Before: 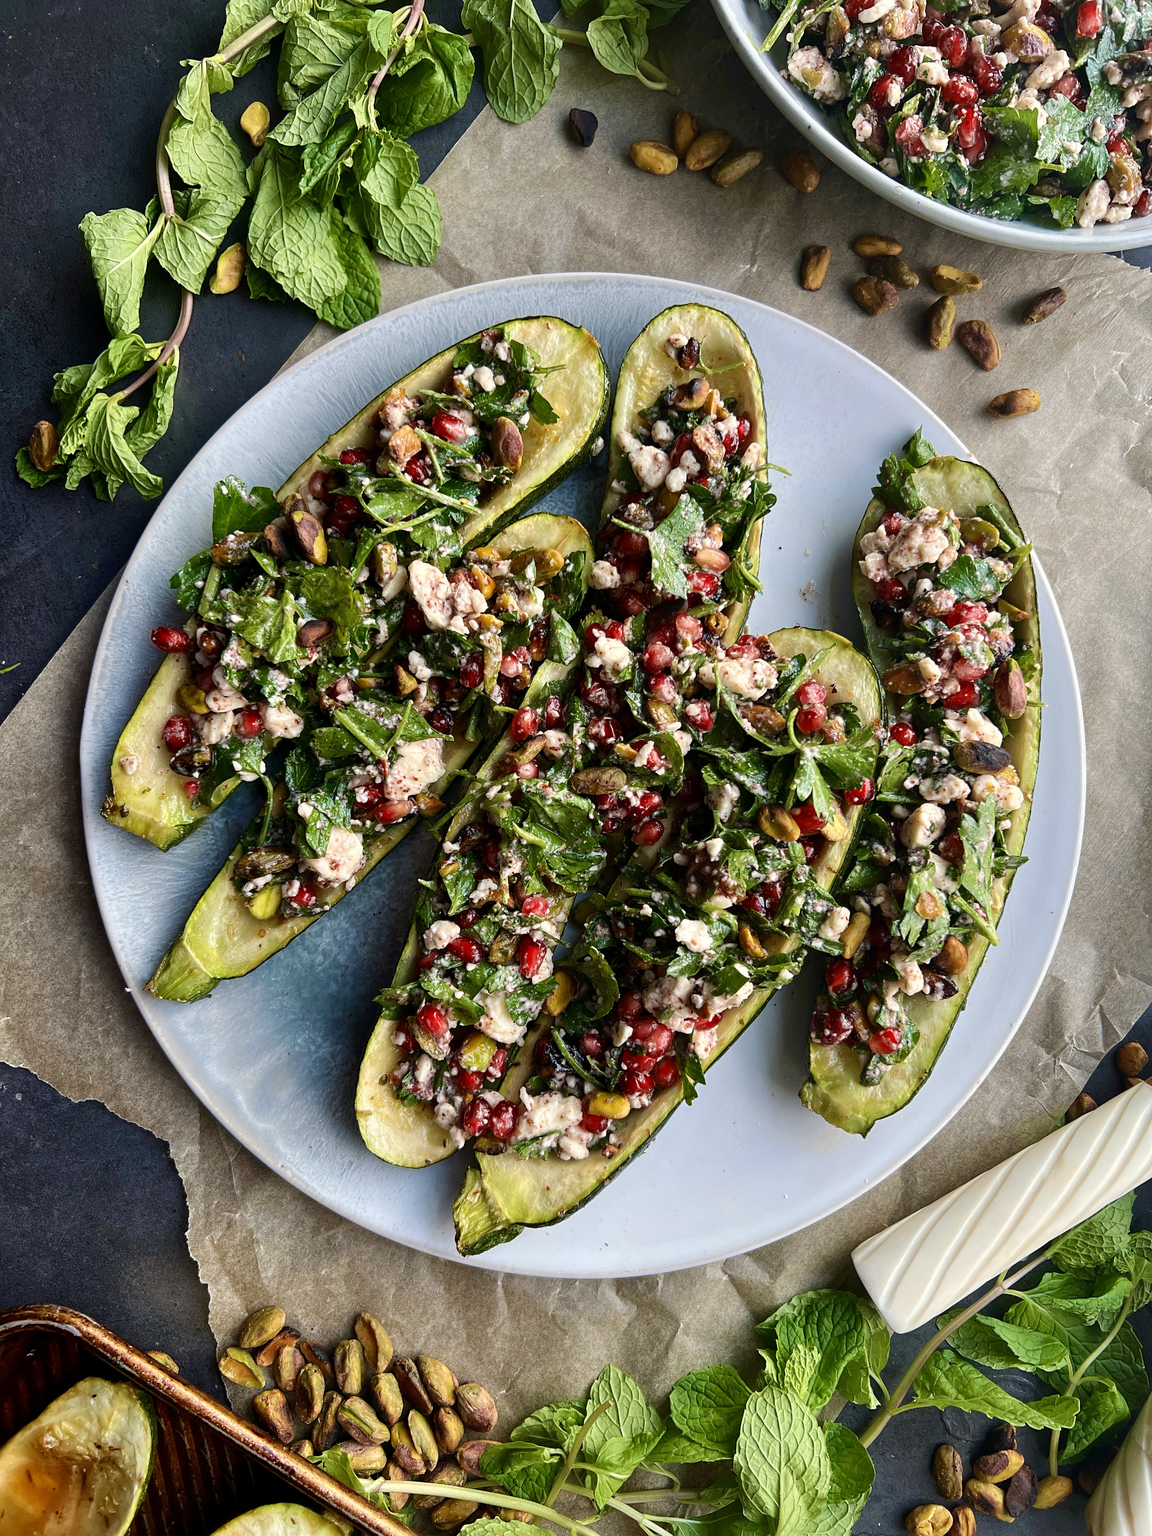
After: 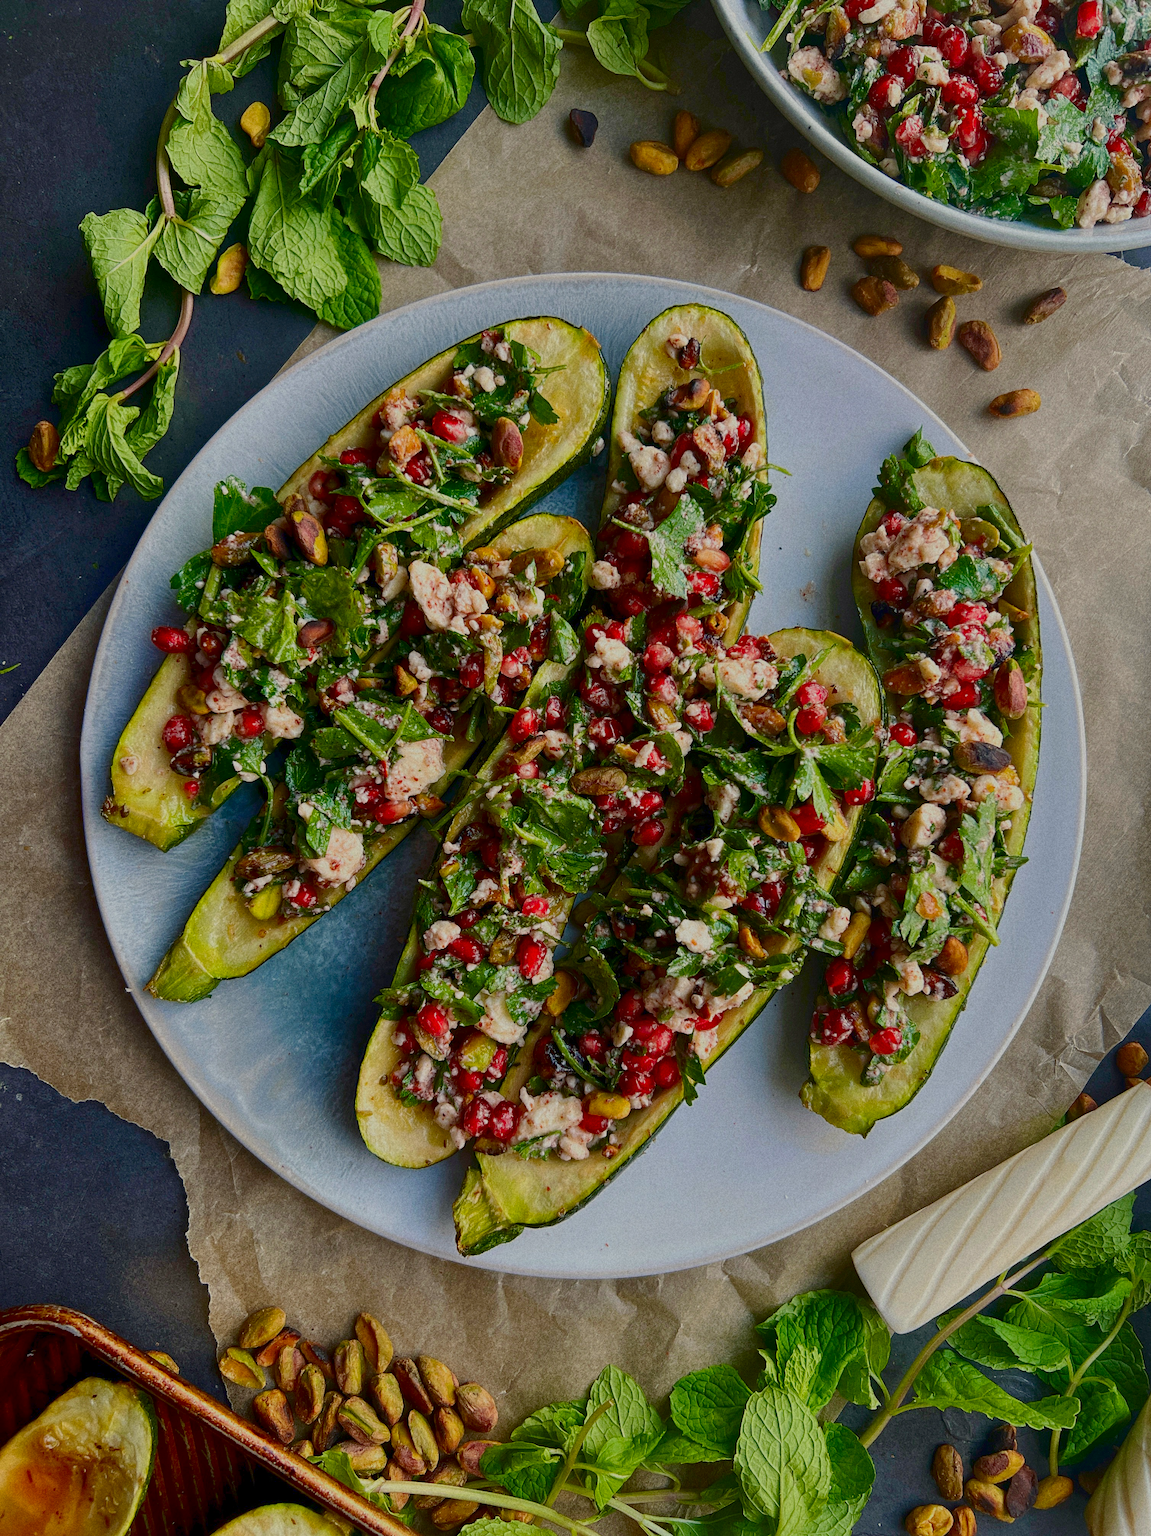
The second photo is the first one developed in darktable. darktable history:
color balance rgb: contrast -30%
grain: on, module defaults
contrast brightness saturation: contrast 0.07, brightness -0.14, saturation 0.11
color correction: highlights b* 3
